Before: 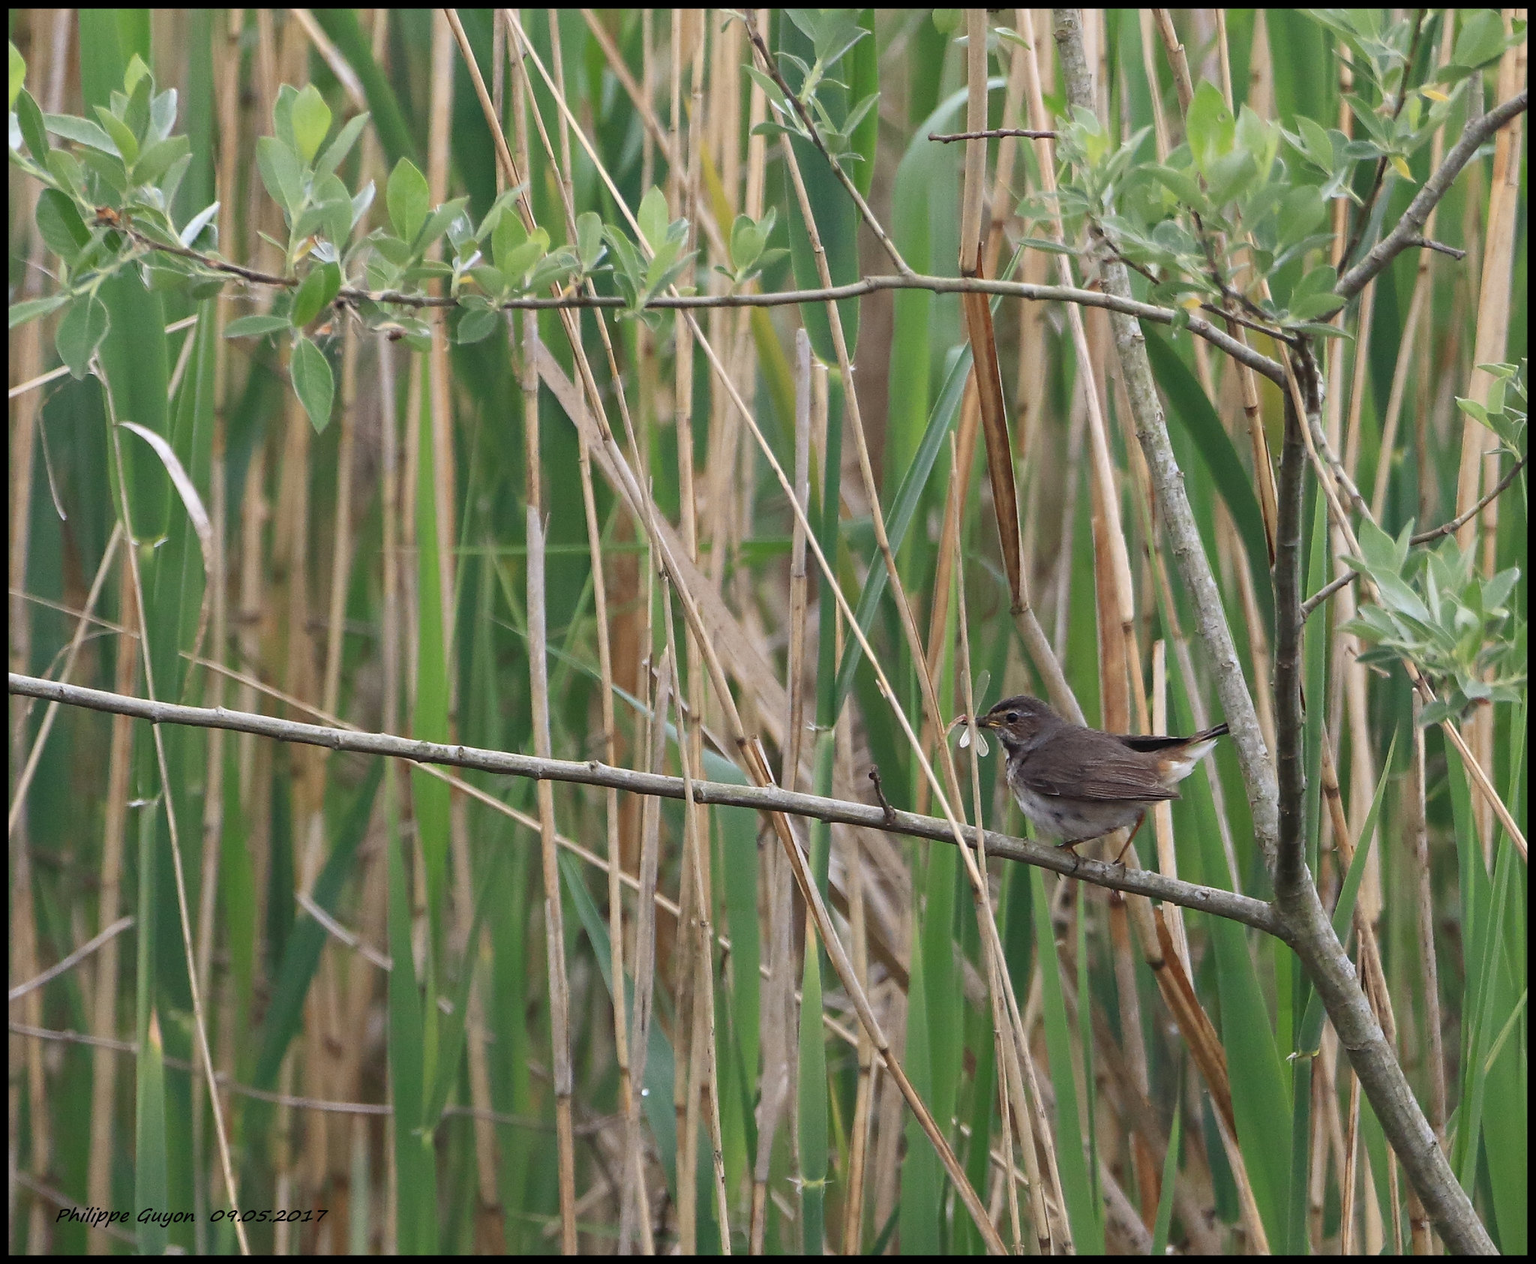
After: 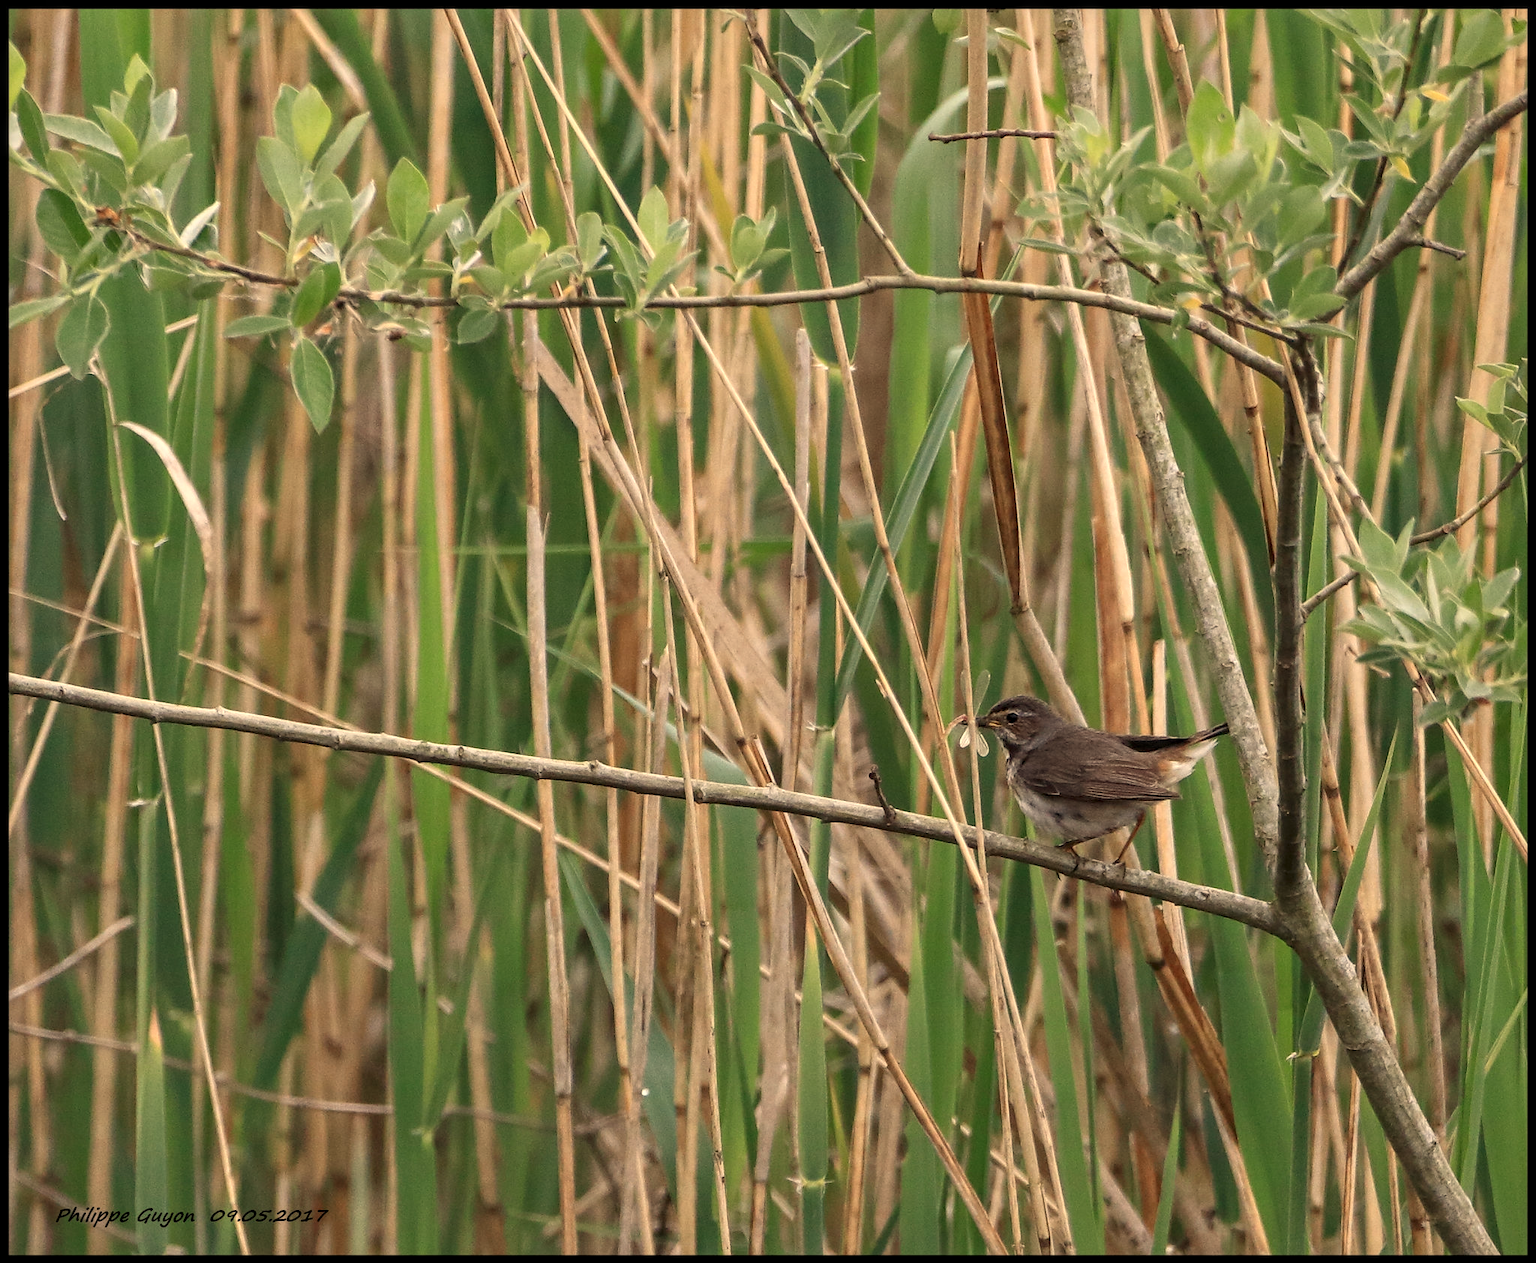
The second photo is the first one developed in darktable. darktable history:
local contrast: detail 130%
white balance: red 1.123, blue 0.83
